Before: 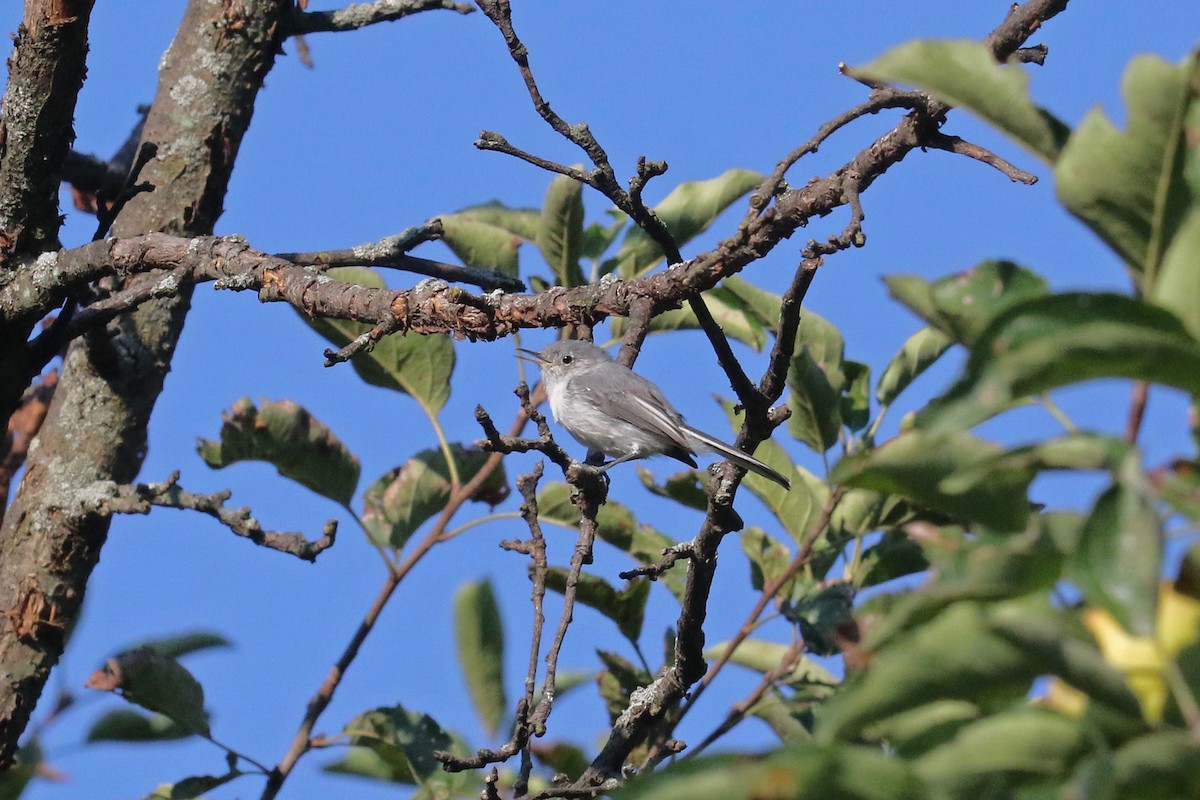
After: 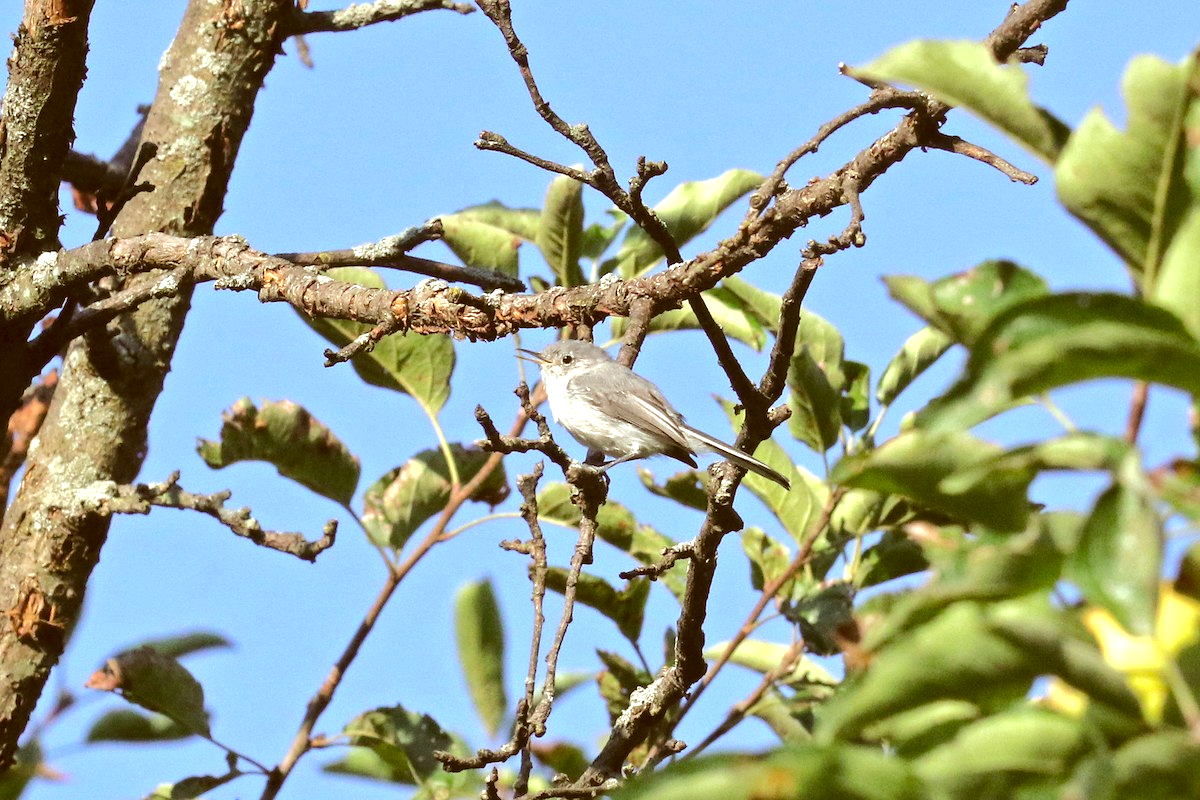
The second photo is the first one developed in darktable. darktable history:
tone equalizer: edges refinement/feathering 500, mask exposure compensation -1.57 EV, preserve details no
color correction: highlights a* -5.39, highlights b* 9.8, shadows a* 9.78, shadows b* 24.6
exposure: black level correction 0, exposure 1.107 EV, compensate exposure bias true, compensate highlight preservation false
local contrast: mode bilateral grid, contrast 26, coarseness 49, detail 122%, midtone range 0.2
